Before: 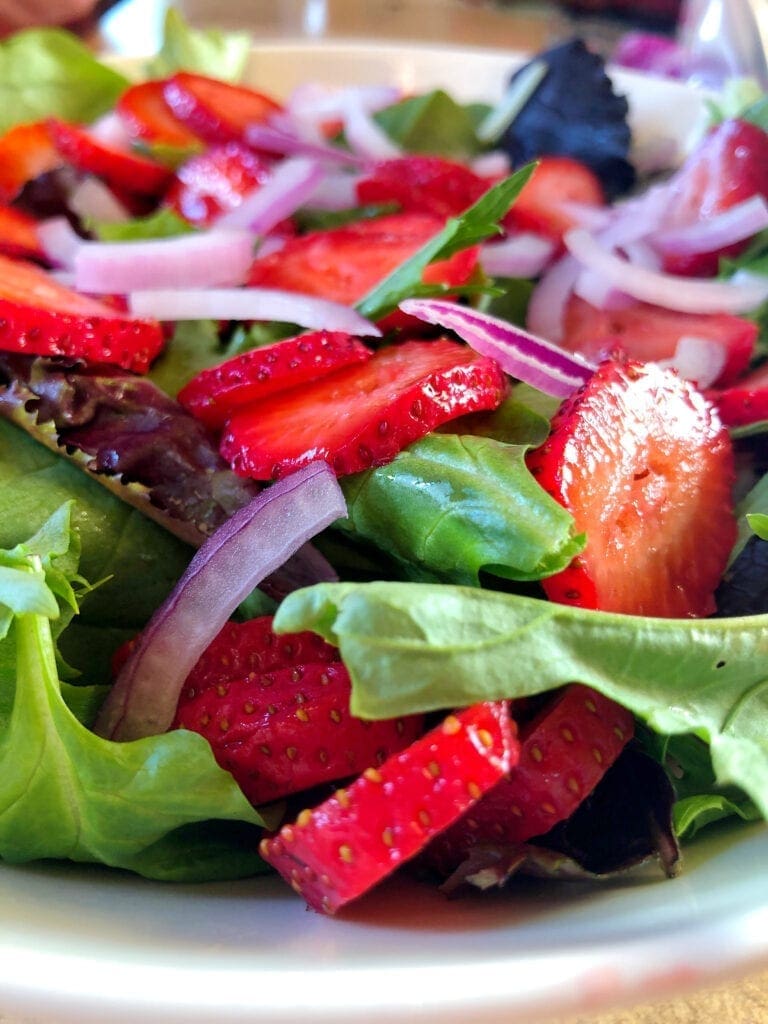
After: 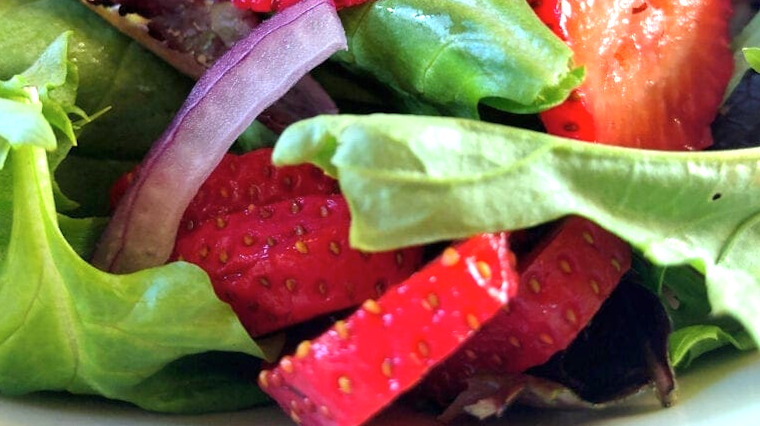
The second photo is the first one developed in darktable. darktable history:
contrast brightness saturation: saturation -0.05
crop: top 45.551%, bottom 12.262%
exposure: black level correction 0, exposure 0.5 EV, compensate highlight preservation false
rotate and perspective: rotation 0.174°, lens shift (vertical) 0.013, lens shift (horizontal) 0.019, shear 0.001, automatic cropping original format, crop left 0.007, crop right 0.991, crop top 0.016, crop bottom 0.997
